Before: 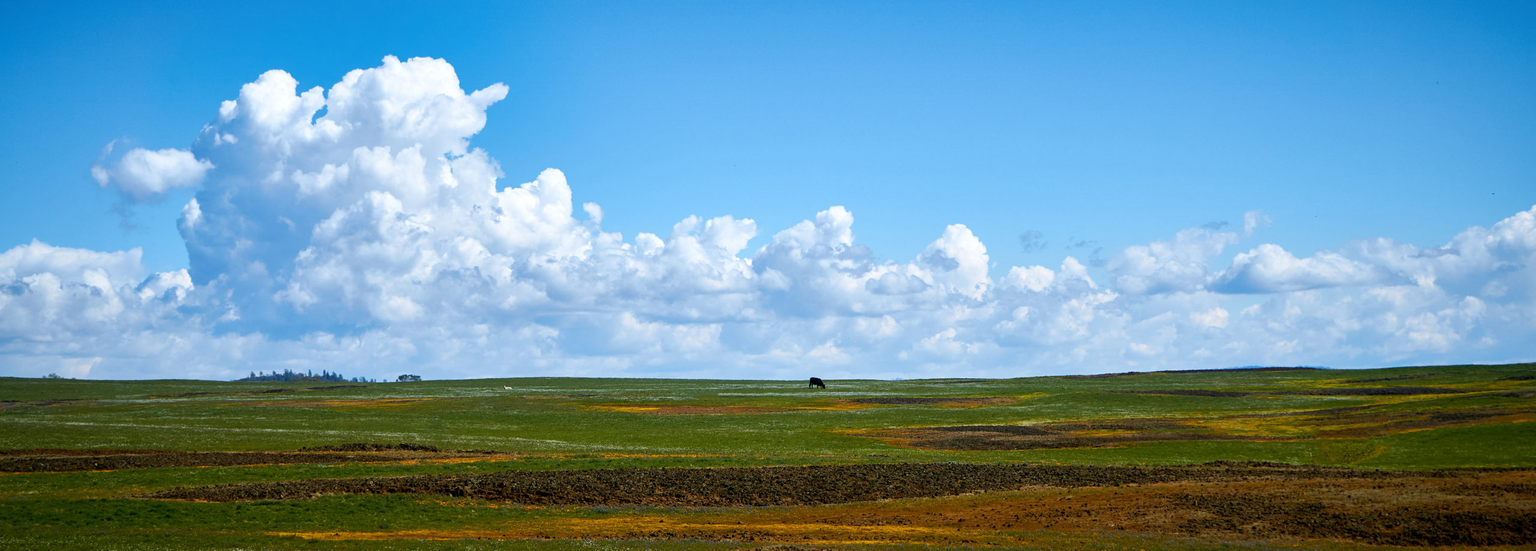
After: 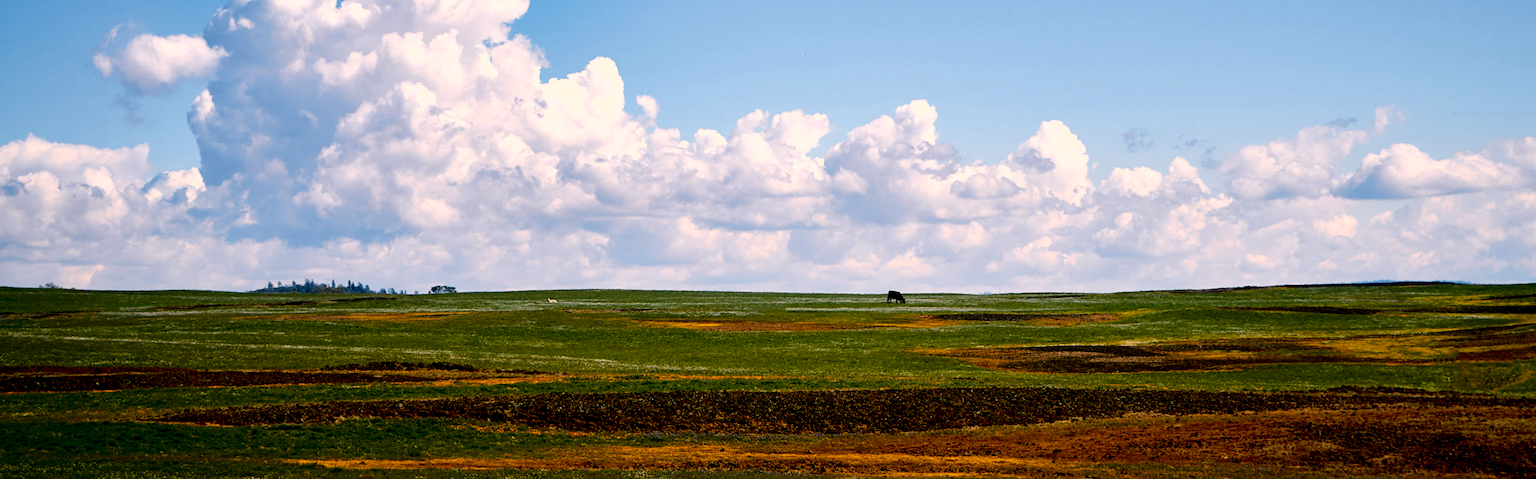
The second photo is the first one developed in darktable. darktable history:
fill light: exposure -2 EV, width 8.6
exposure: black level correction 0.016, exposure -0.009 EV, compensate highlight preservation false
color correction: highlights a* 14.52, highlights b* 4.84
white balance: red 1.029, blue 0.92
levels: levels [0, 0.476, 0.951]
rotate and perspective: rotation 0.192°, lens shift (horizontal) -0.015, crop left 0.005, crop right 0.996, crop top 0.006, crop bottom 0.99
crop: top 20.916%, right 9.437%, bottom 0.316%
